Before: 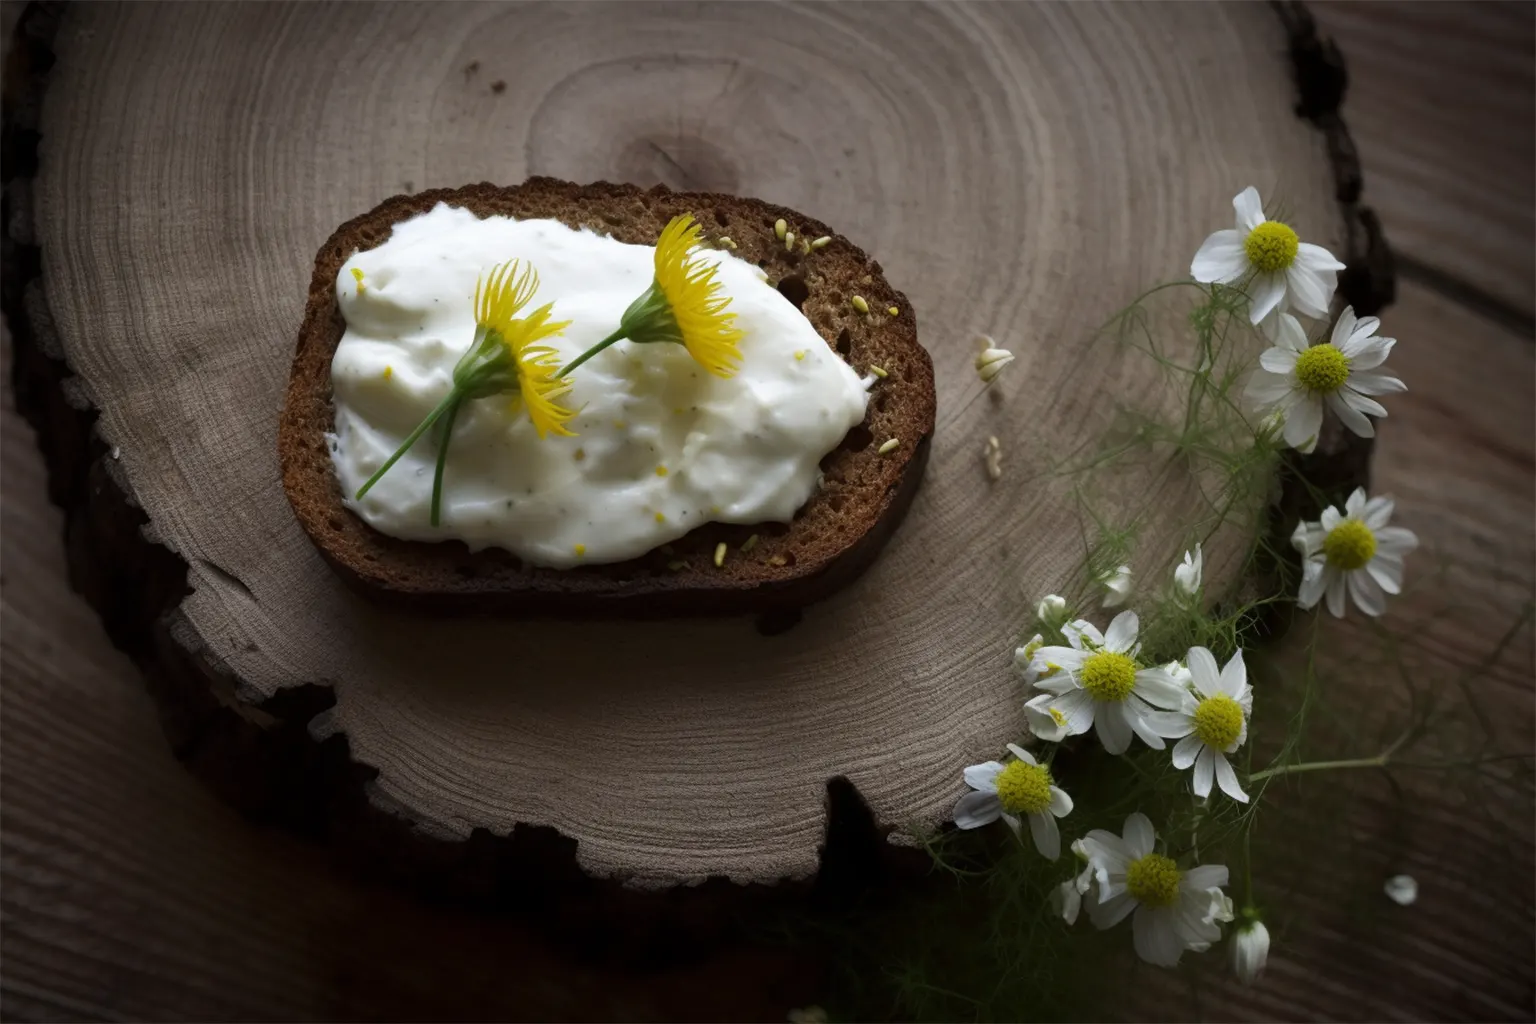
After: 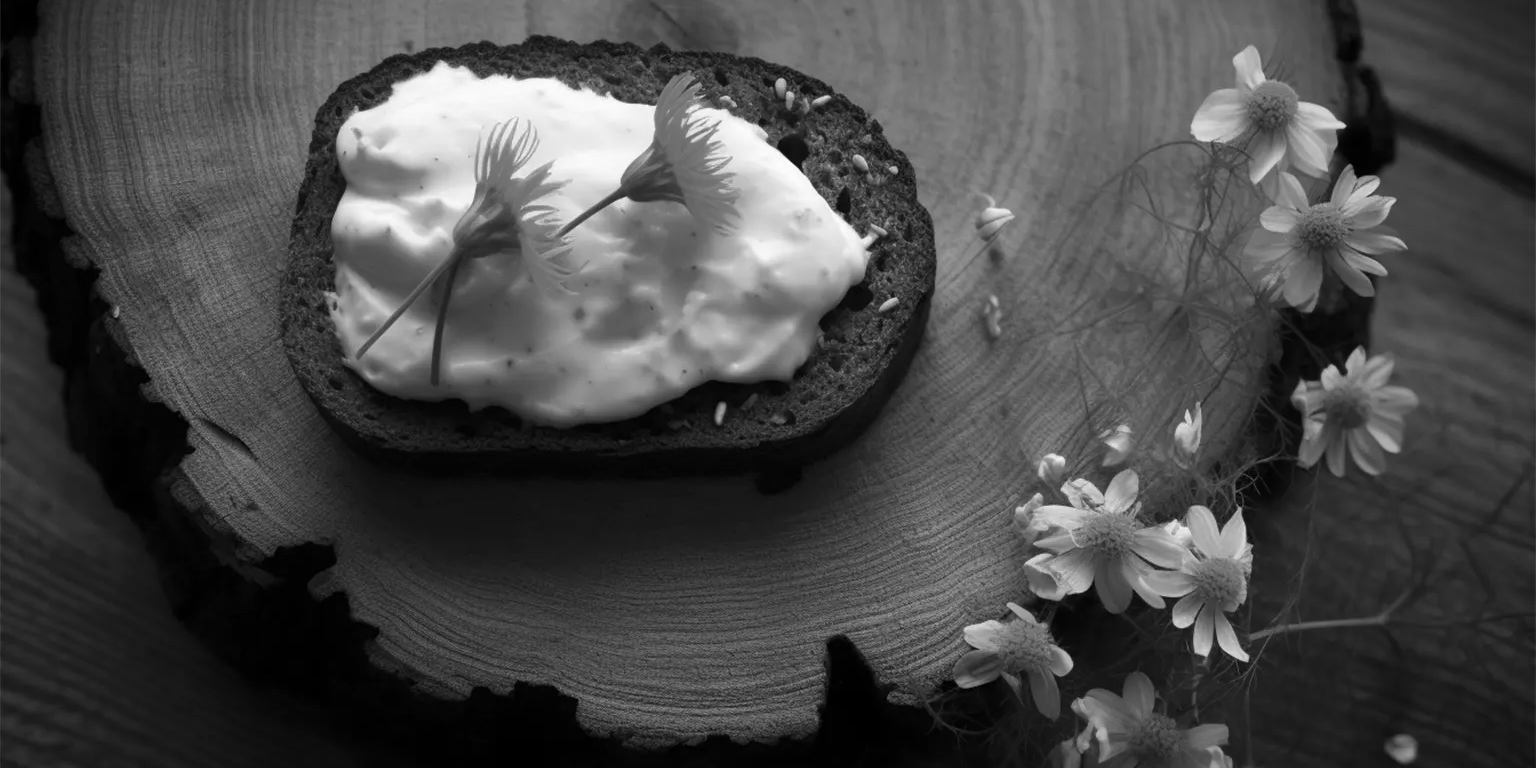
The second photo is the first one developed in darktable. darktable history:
monochrome: a 0, b 0, size 0.5, highlights 0.57
white balance: red 0.948, green 1.02, blue 1.176
crop: top 13.819%, bottom 11.169%
